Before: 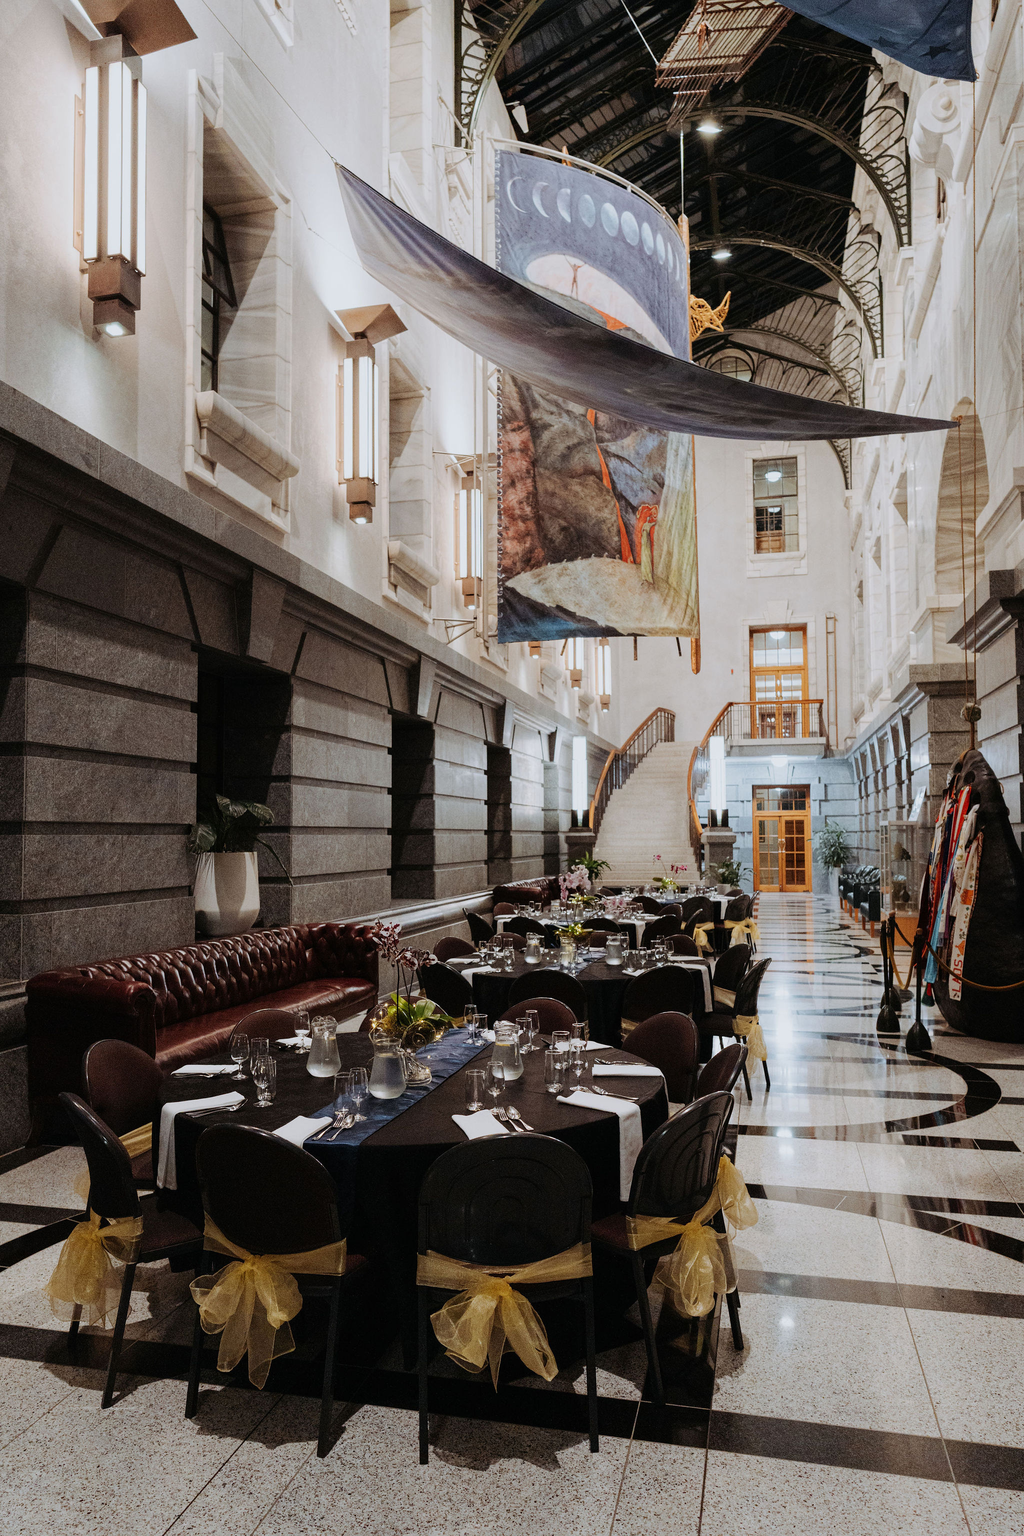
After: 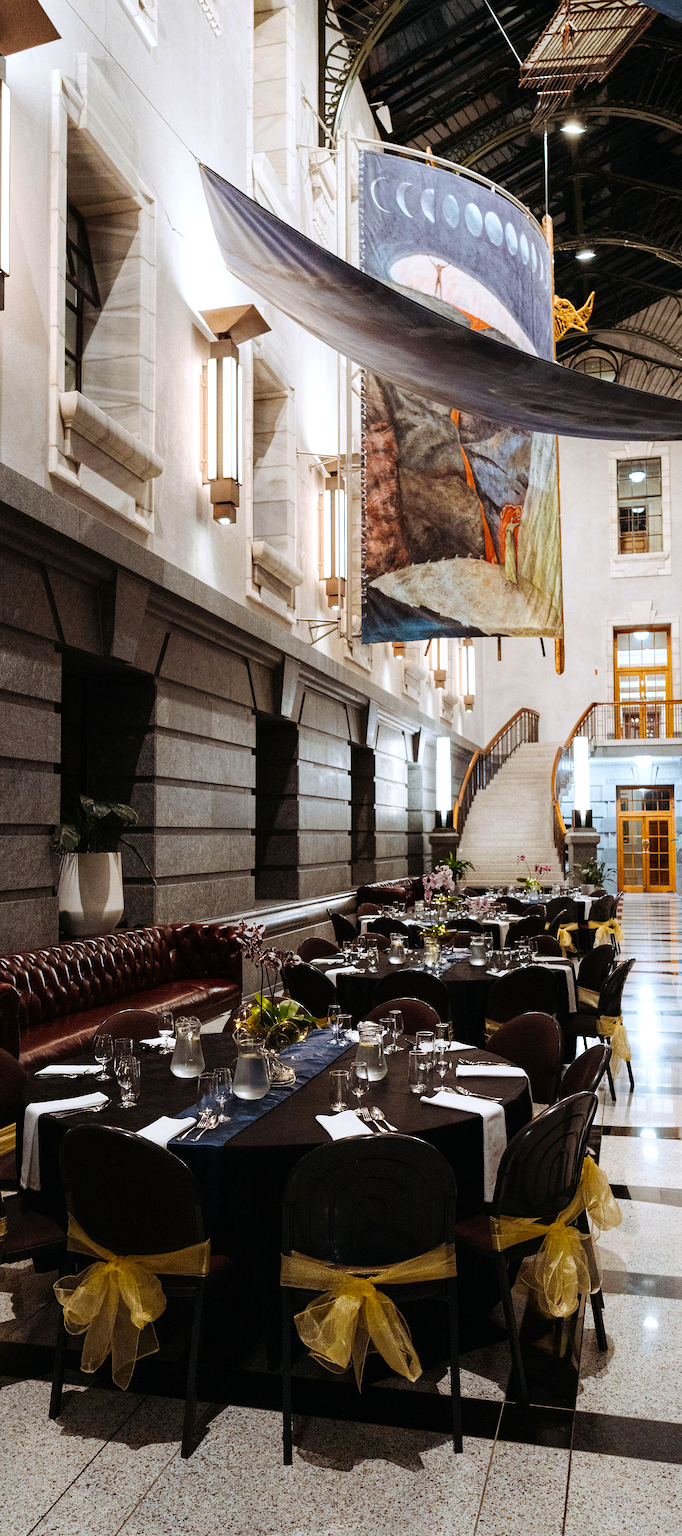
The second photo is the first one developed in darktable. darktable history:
color balance rgb: perceptual saturation grading › global saturation 19.515%, perceptual brilliance grading › global brilliance 15.487%, perceptual brilliance grading › shadows -34.653%, global vibrance 20%
crop and rotate: left 13.371%, right 19.982%
